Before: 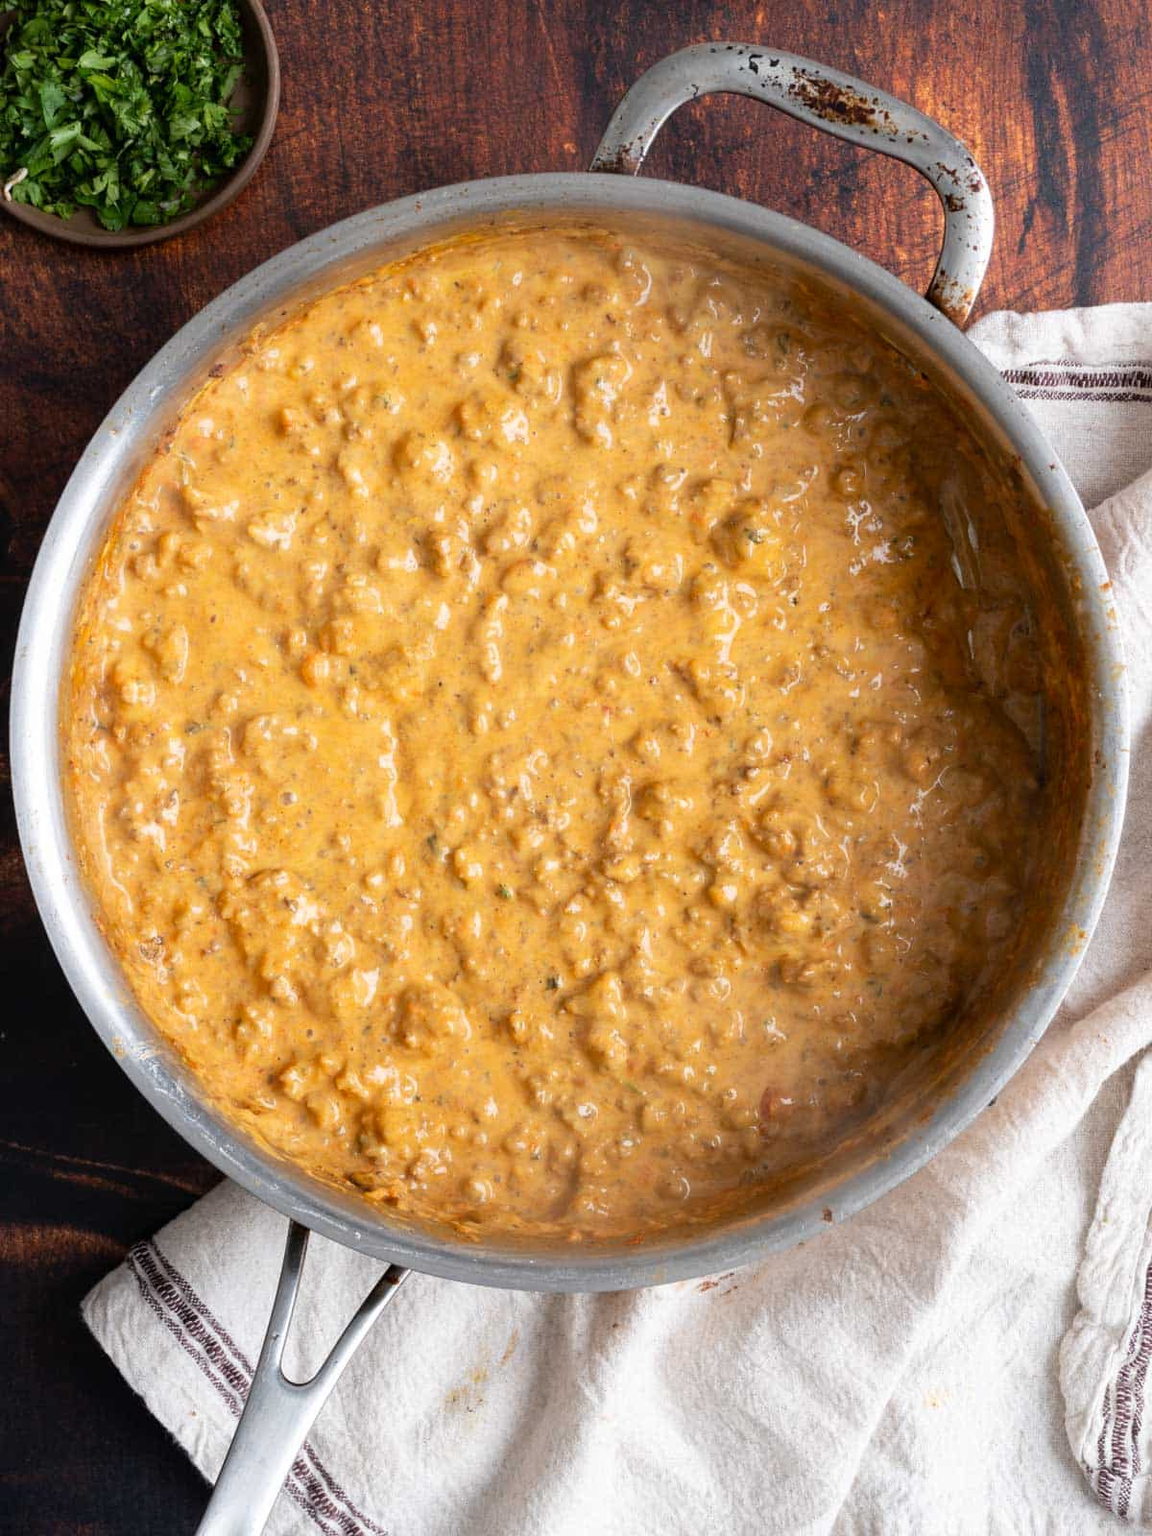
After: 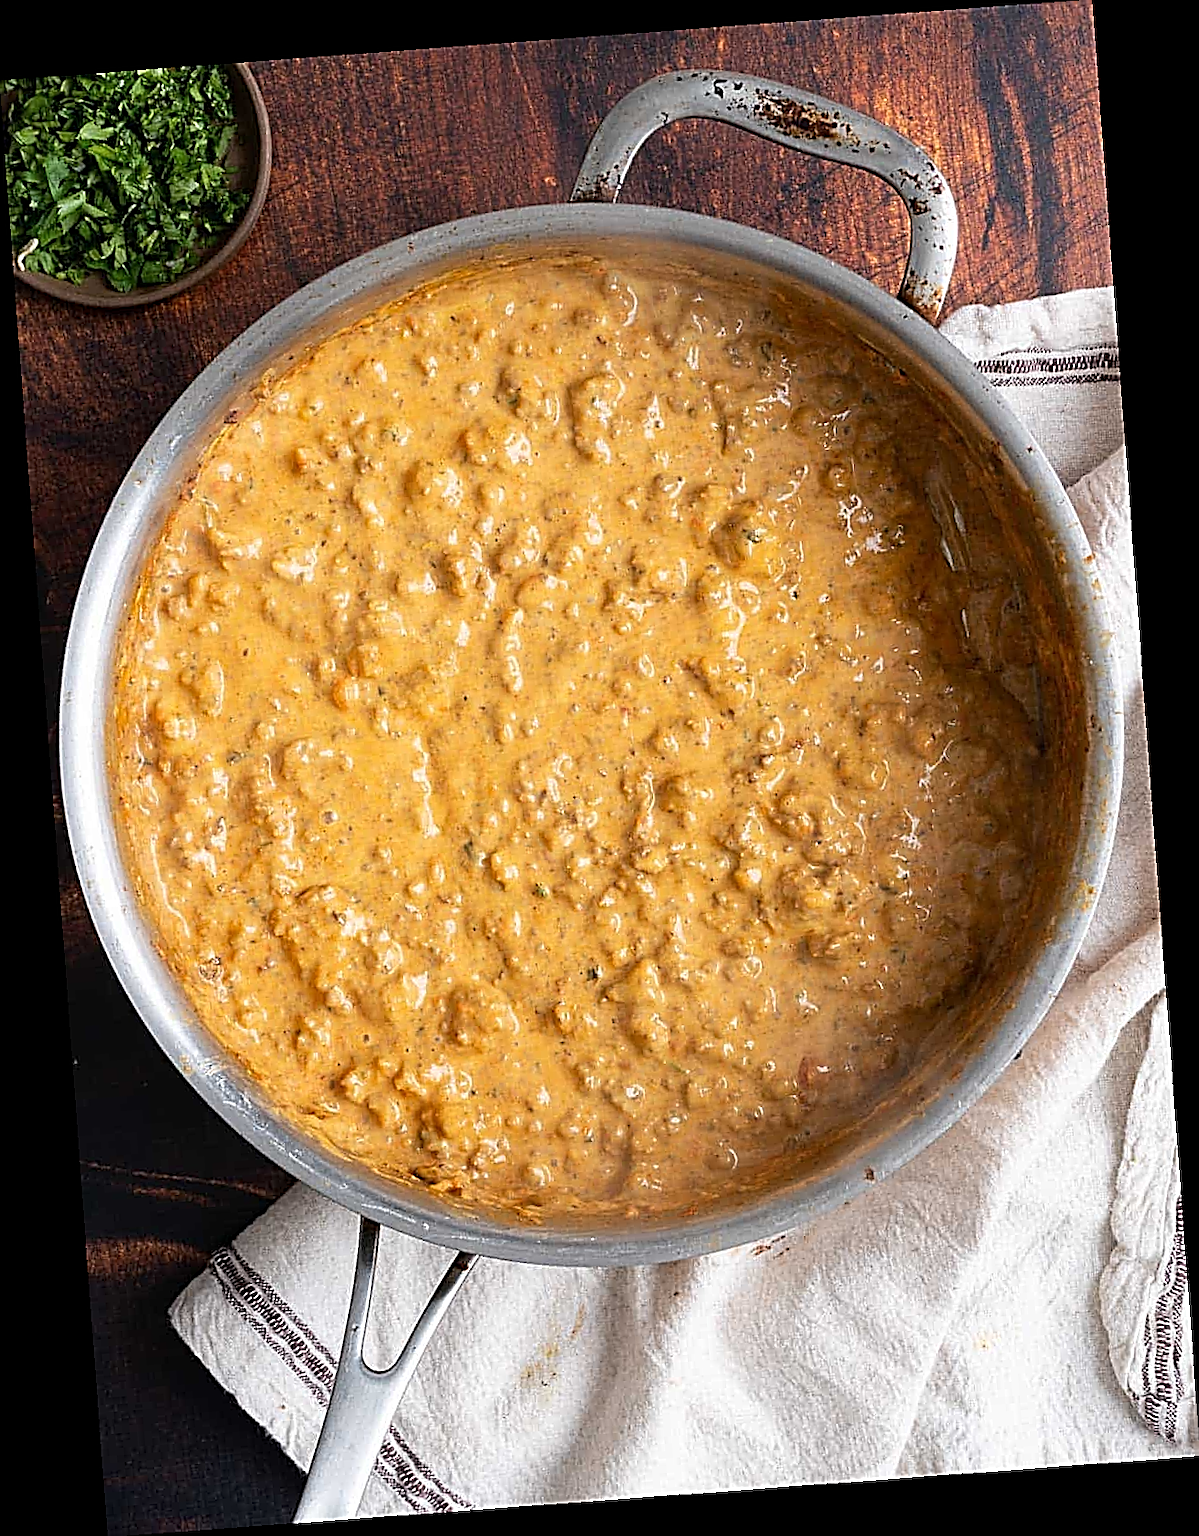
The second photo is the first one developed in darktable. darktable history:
rotate and perspective: rotation -4.25°, automatic cropping off
sharpen: amount 1.861
